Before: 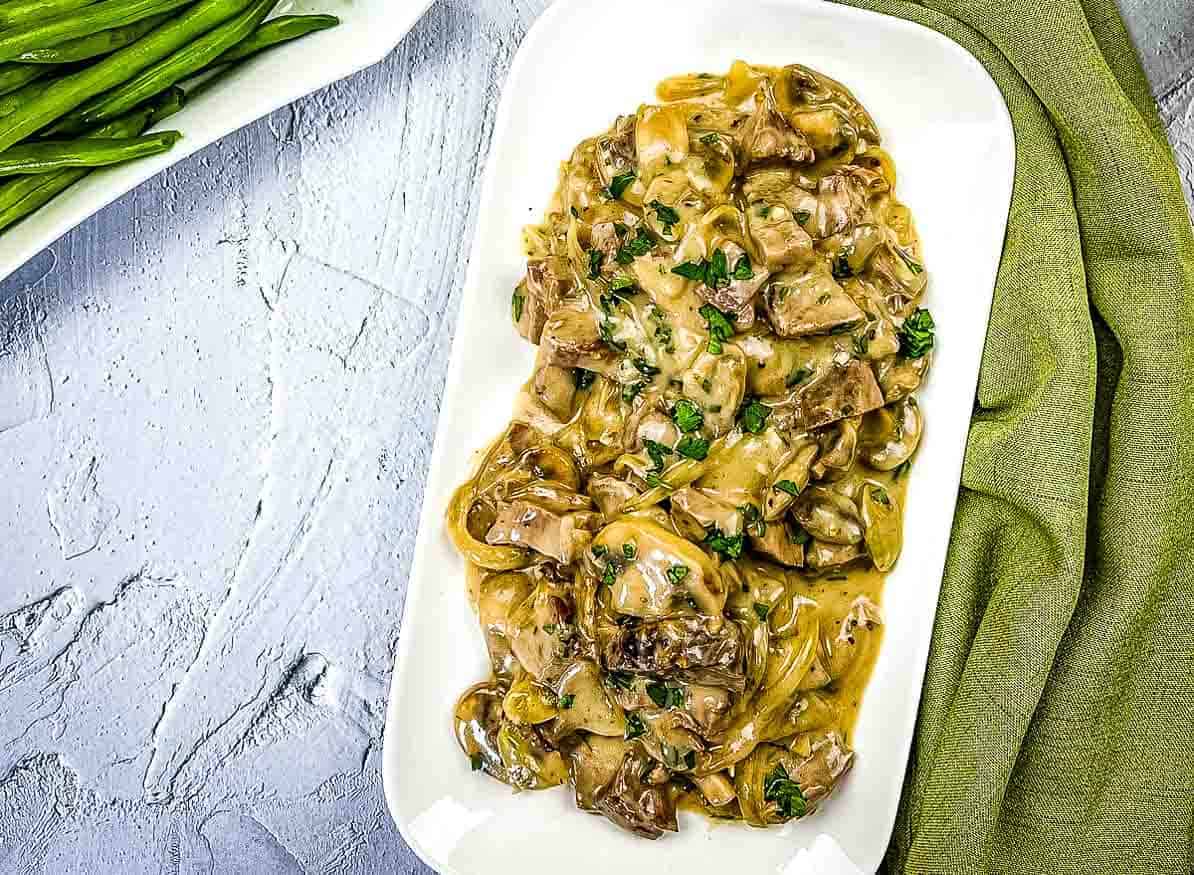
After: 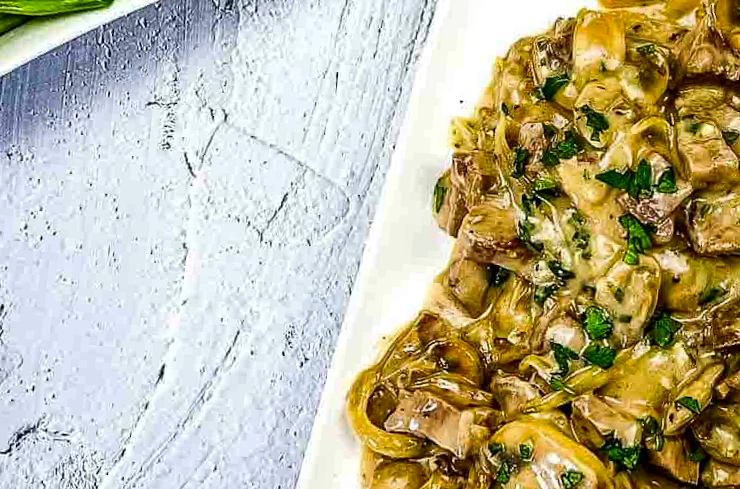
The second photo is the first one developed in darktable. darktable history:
contrast brightness saturation: contrast 0.069, brightness -0.147, saturation 0.113
crop and rotate: angle -5.71°, left 2.232%, top 6.707%, right 27.642%, bottom 30.065%
